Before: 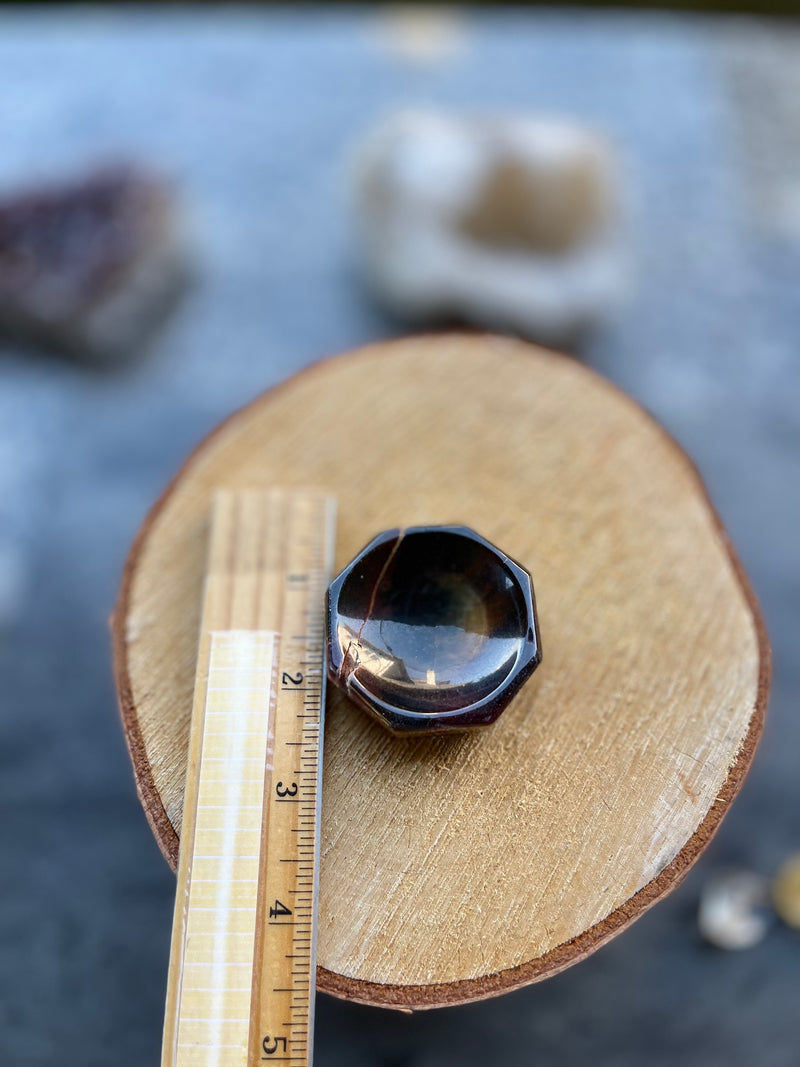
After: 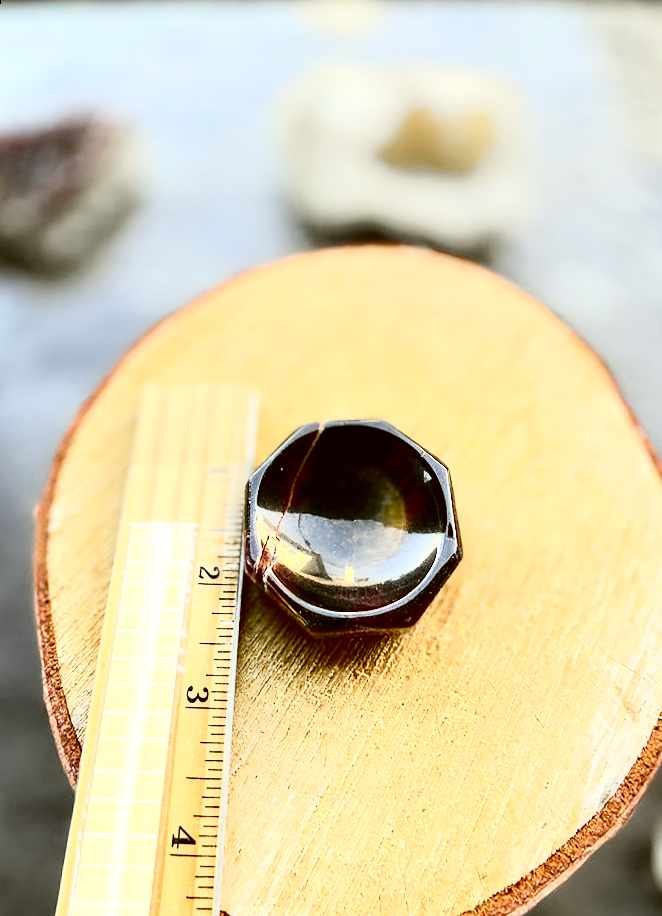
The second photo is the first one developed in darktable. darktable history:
rotate and perspective: rotation 0.72°, lens shift (vertical) -0.352, lens shift (horizontal) -0.051, crop left 0.152, crop right 0.859, crop top 0.019, crop bottom 0.964
exposure: black level correction 0, exposure 0.6 EV, compensate highlight preservation false
sharpen: radius 1
color correction: highlights a* -1.43, highlights b* 10.12, shadows a* 0.395, shadows b* 19.35
shadows and highlights: shadows -62.32, white point adjustment -5.22, highlights 61.59
crop and rotate: top 0%, bottom 11.49%
tone curve: curves: ch0 [(0, 0) (0.071, 0.047) (0.266, 0.26) (0.491, 0.552) (0.753, 0.818) (1, 0.983)]; ch1 [(0, 0) (0.346, 0.307) (0.408, 0.369) (0.463, 0.443) (0.482, 0.493) (0.502, 0.5) (0.517, 0.518) (0.546, 0.576) (0.588, 0.643) (0.651, 0.709) (1, 1)]; ch2 [(0, 0) (0.346, 0.34) (0.434, 0.46) (0.485, 0.494) (0.5, 0.494) (0.517, 0.503) (0.535, 0.545) (0.583, 0.624) (0.625, 0.678) (1, 1)], color space Lab, independent channels, preserve colors none
